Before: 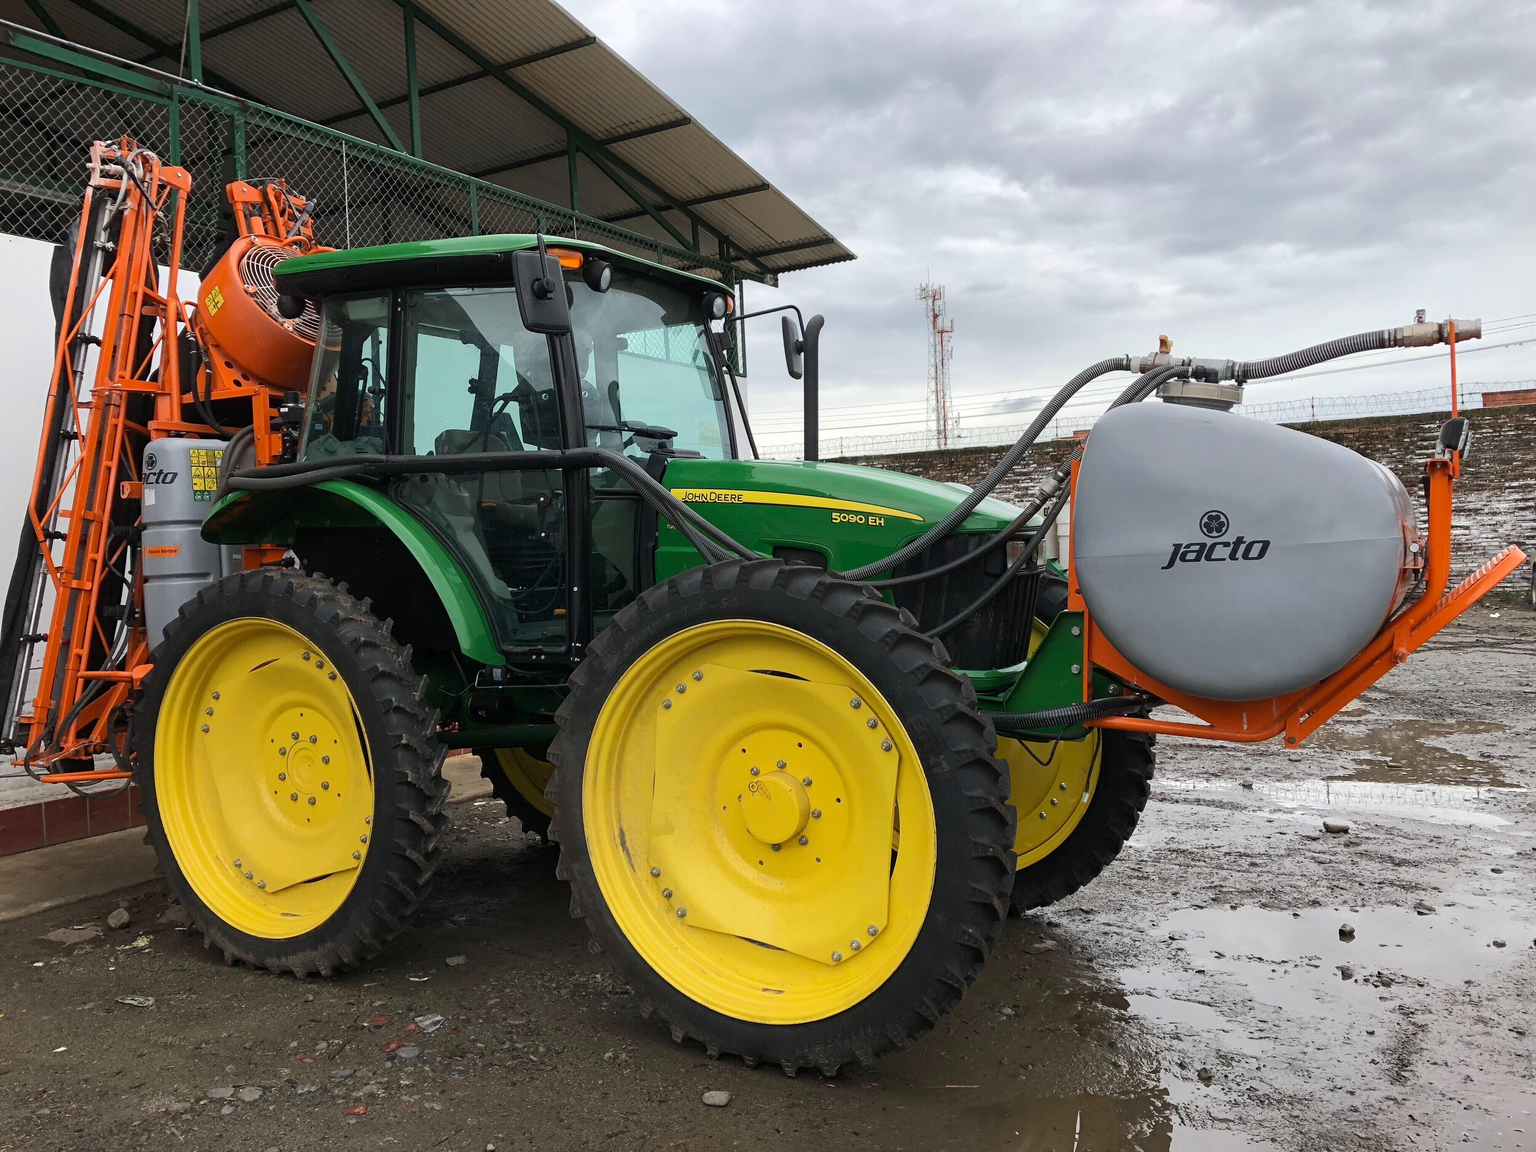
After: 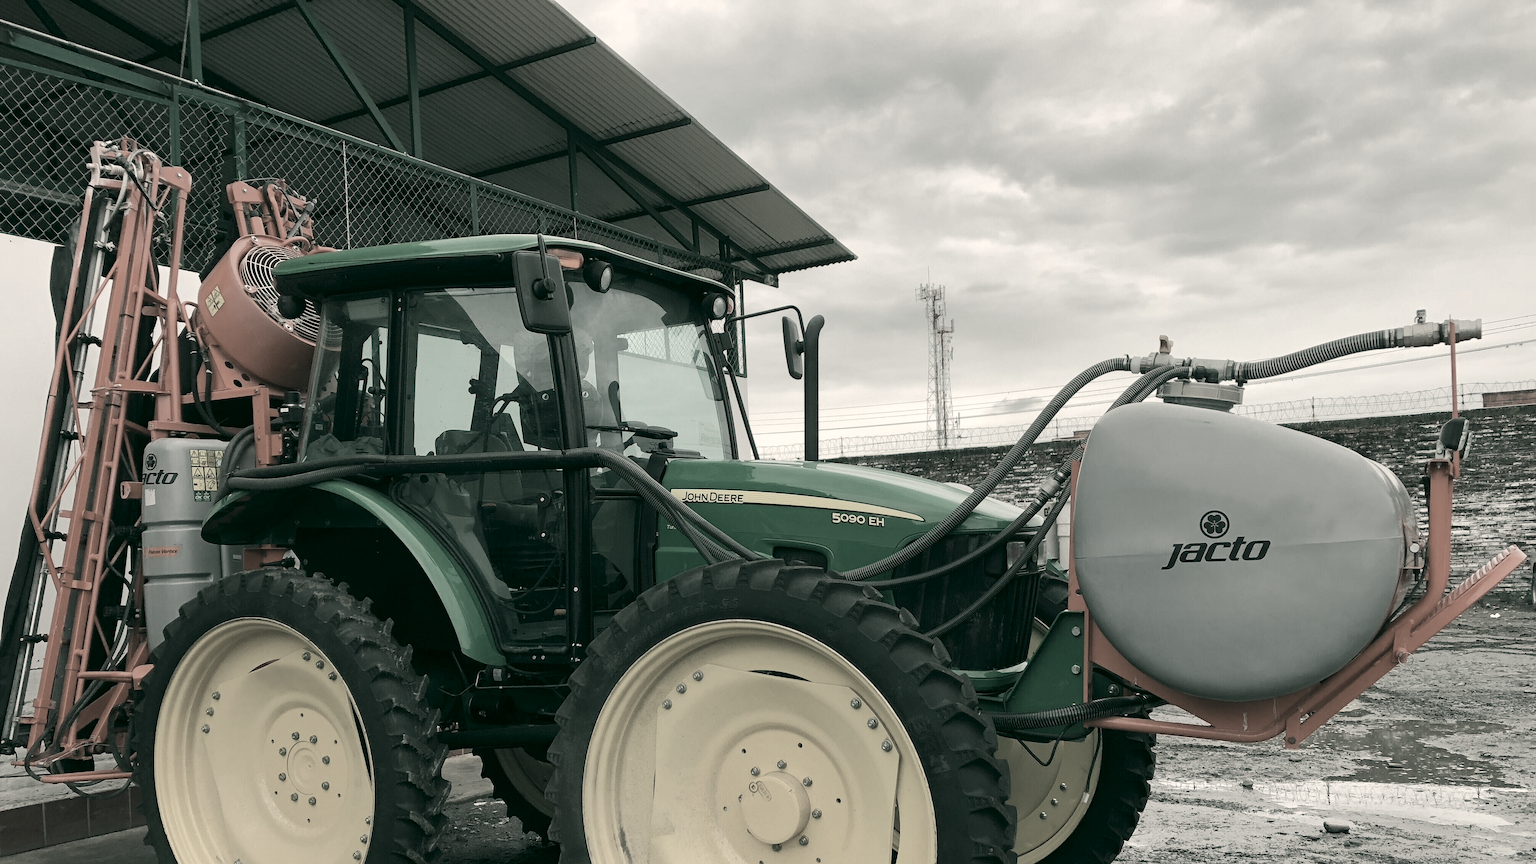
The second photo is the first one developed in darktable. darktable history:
color contrast: green-magenta contrast 0.3, blue-yellow contrast 0.15
crop: bottom 24.988%
color correction: highlights a* 5.62, highlights b* 33.57, shadows a* -25.86, shadows b* 4.02
